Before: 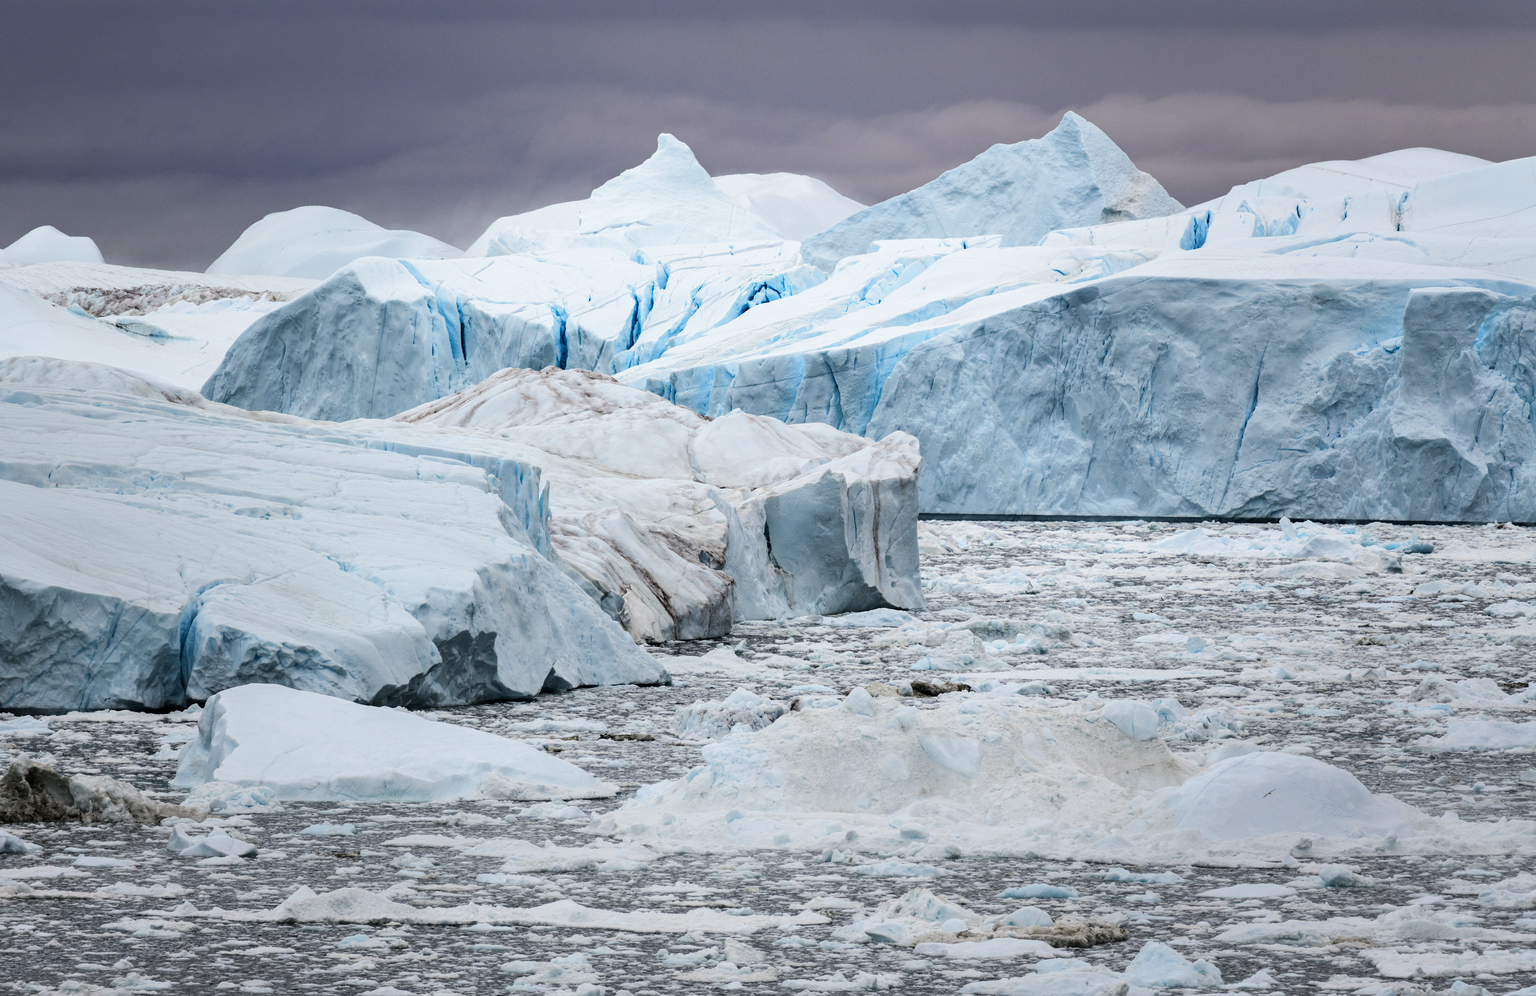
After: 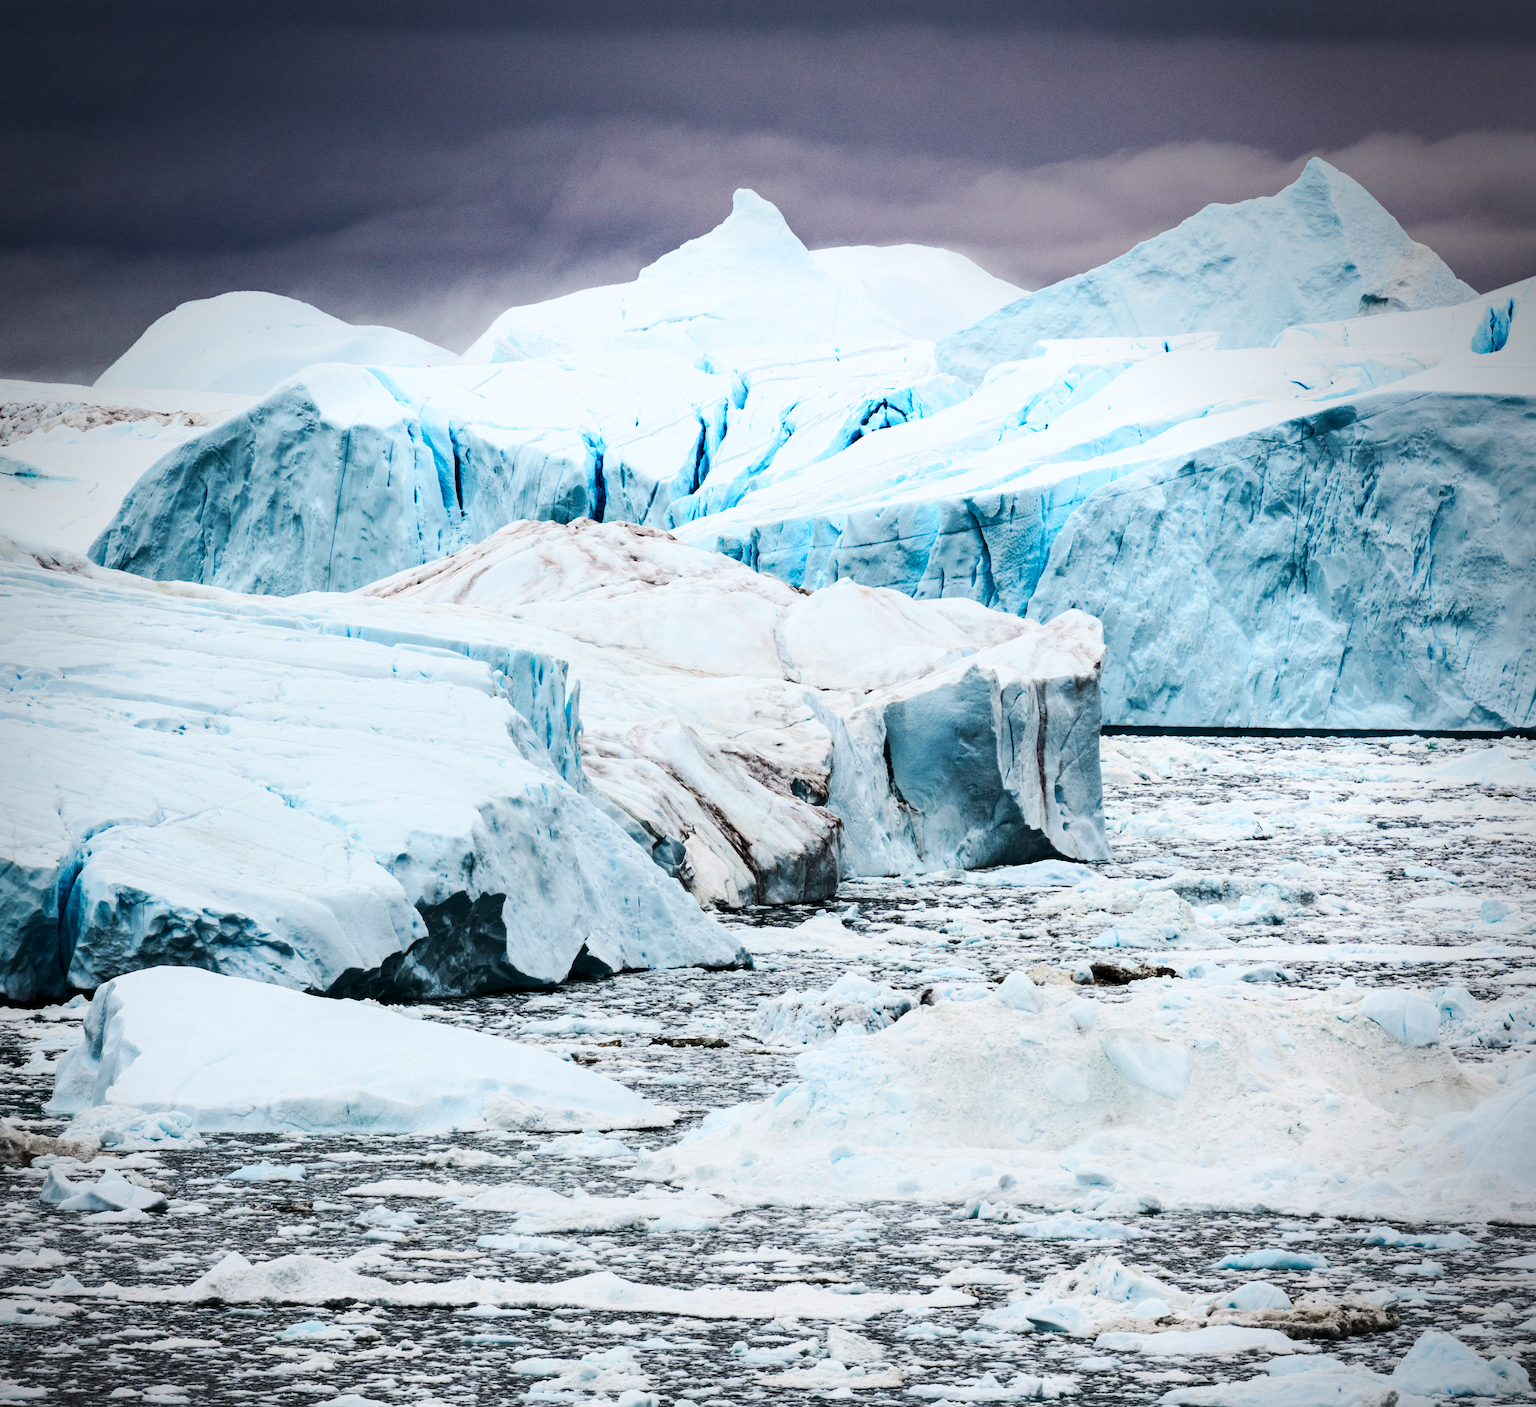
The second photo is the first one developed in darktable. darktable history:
vignetting: brightness -0.629, saturation -0.007, center (-0.028, 0.239)
crop and rotate: left 9.061%, right 20.142%
contrast brightness saturation: contrast 0.28
tone curve: curves: ch0 [(0, 0) (0.003, 0.003) (0.011, 0.011) (0.025, 0.022) (0.044, 0.039) (0.069, 0.055) (0.1, 0.074) (0.136, 0.101) (0.177, 0.134) (0.224, 0.171) (0.277, 0.216) (0.335, 0.277) (0.399, 0.345) (0.468, 0.427) (0.543, 0.526) (0.623, 0.636) (0.709, 0.731) (0.801, 0.822) (0.898, 0.917) (1, 1)], preserve colors none
